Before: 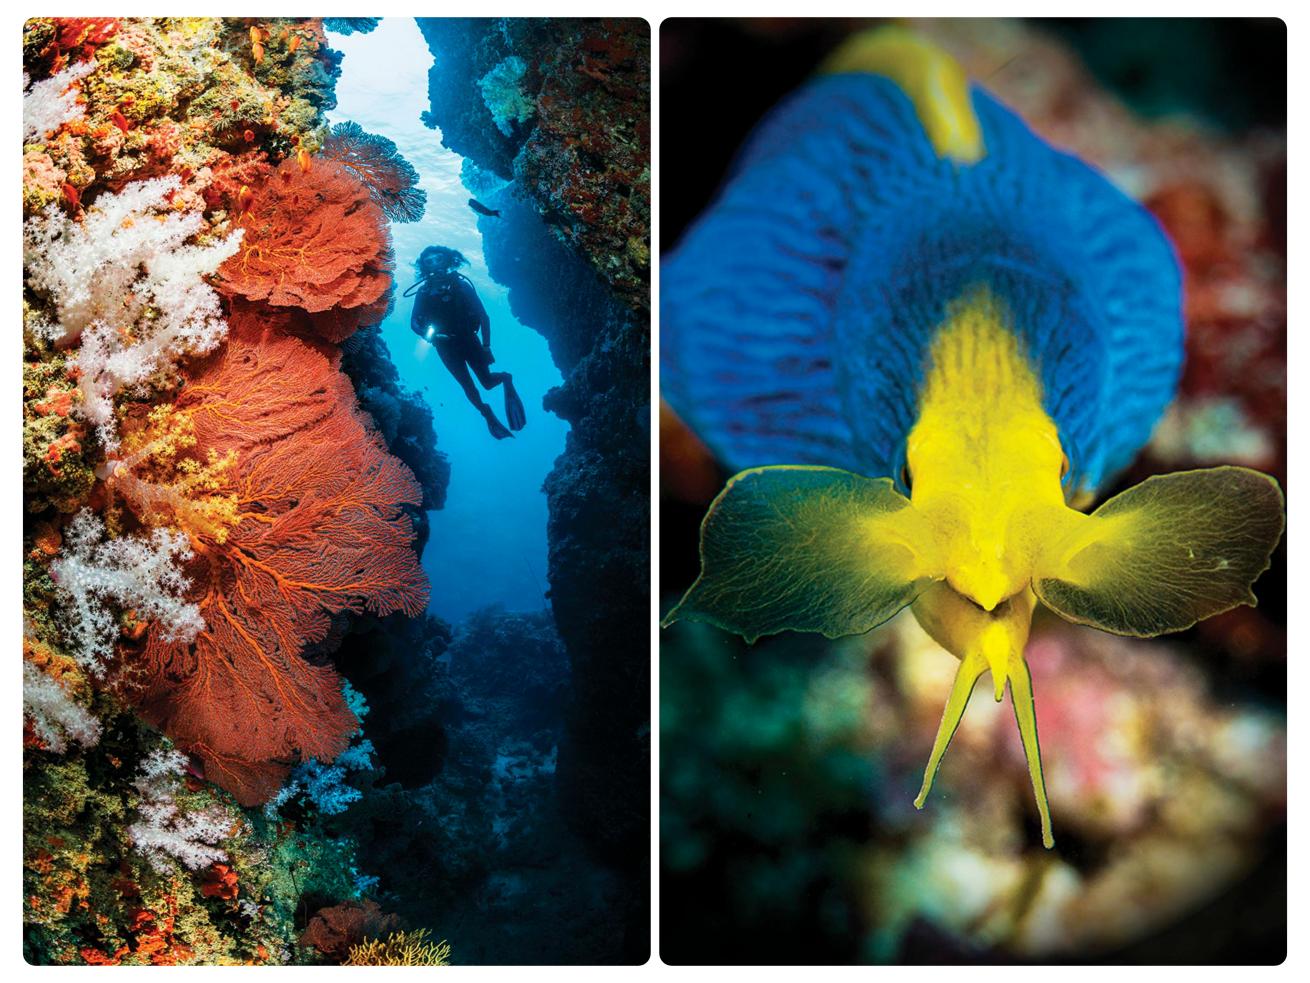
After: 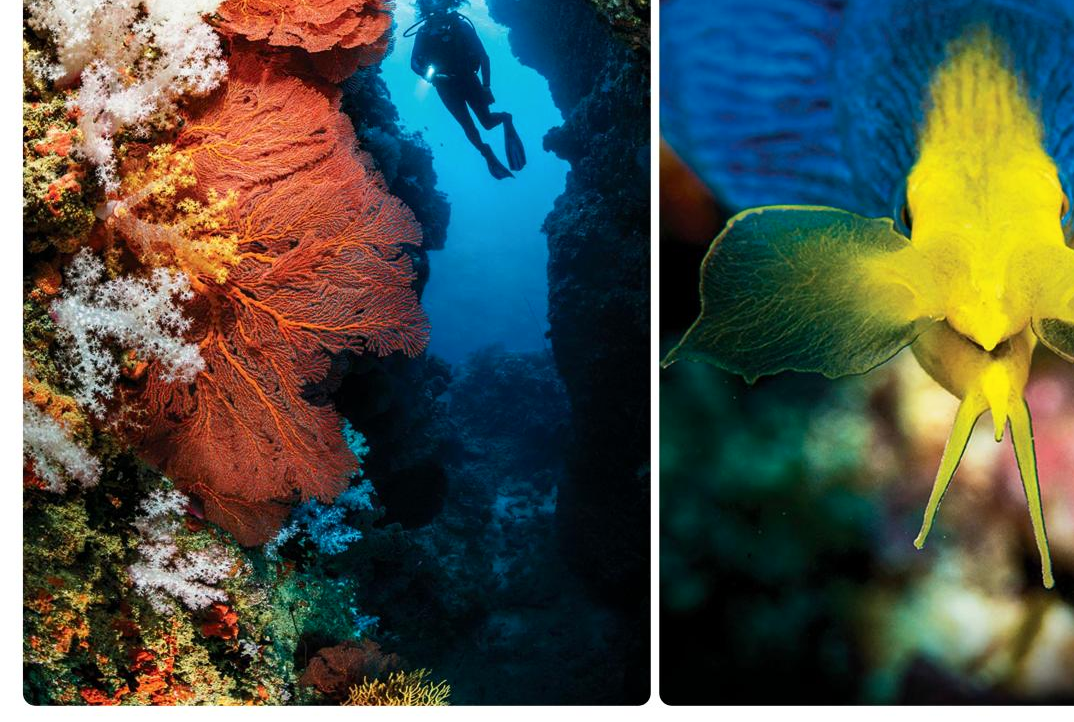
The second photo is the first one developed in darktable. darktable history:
crop: top 26.452%, right 17.989%
tone curve: curves: ch0 [(0, 0) (0.003, 0.003) (0.011, 0.01) (0.025, 0.023) (0.044, 0.041) (0.069, 0.064) (0.1, 0.092) (0.136, 0.125) (0.177, 0.163) (0.224, 0.207) (0.277, 0.255) (0.335, 0.309) (0.399, 0.375) (0.468, 0.459) (0.543, 0.548) (0.623, 0.629) (0.709, 0.716) (0.801, 0.808) (0.898, 0.911) (1, 1)], color space Lab, independent channels, preserve colors none
